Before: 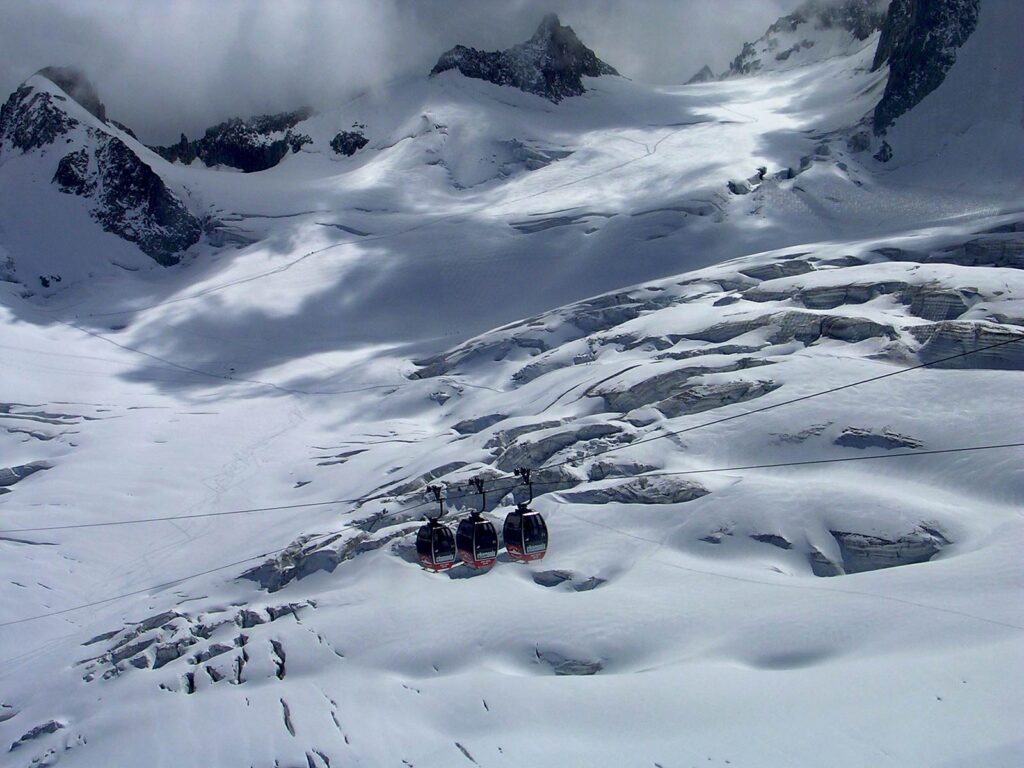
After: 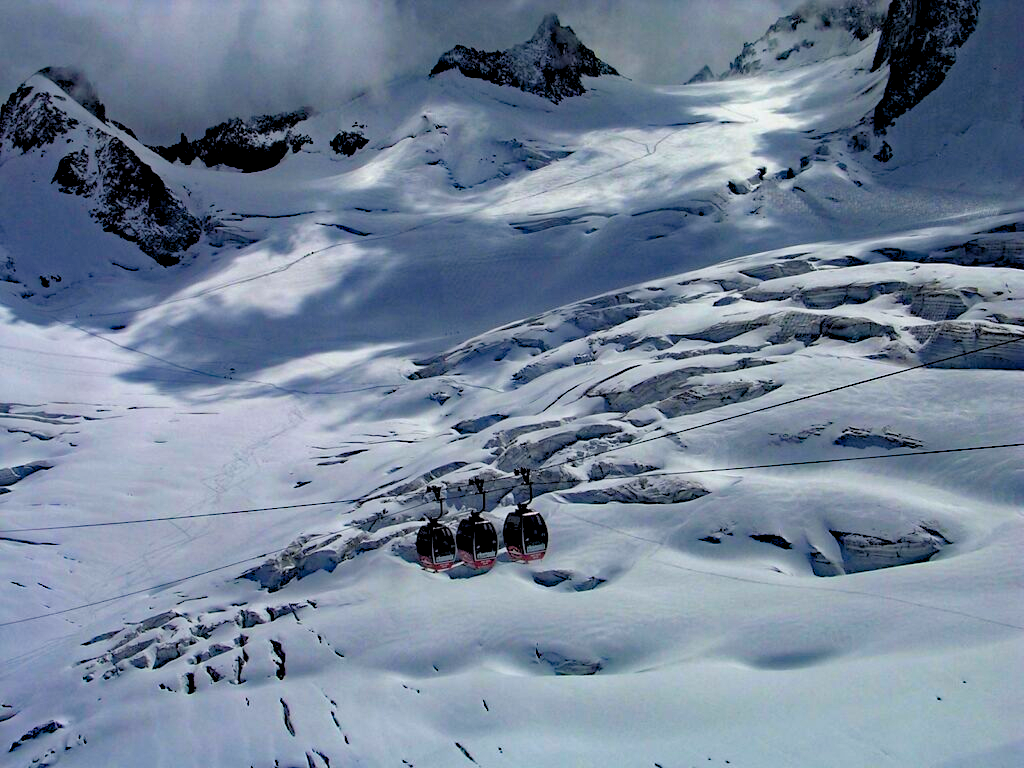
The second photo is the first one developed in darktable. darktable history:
haze removal: strength 0.53, distance 0.925, compatibility mode true, adaptive false
rgb levels: preserve colors sum RGB, levels [[0.038, 0.433, 0.934], [0, 0.5, 1], [0, 0.5, 1]]
